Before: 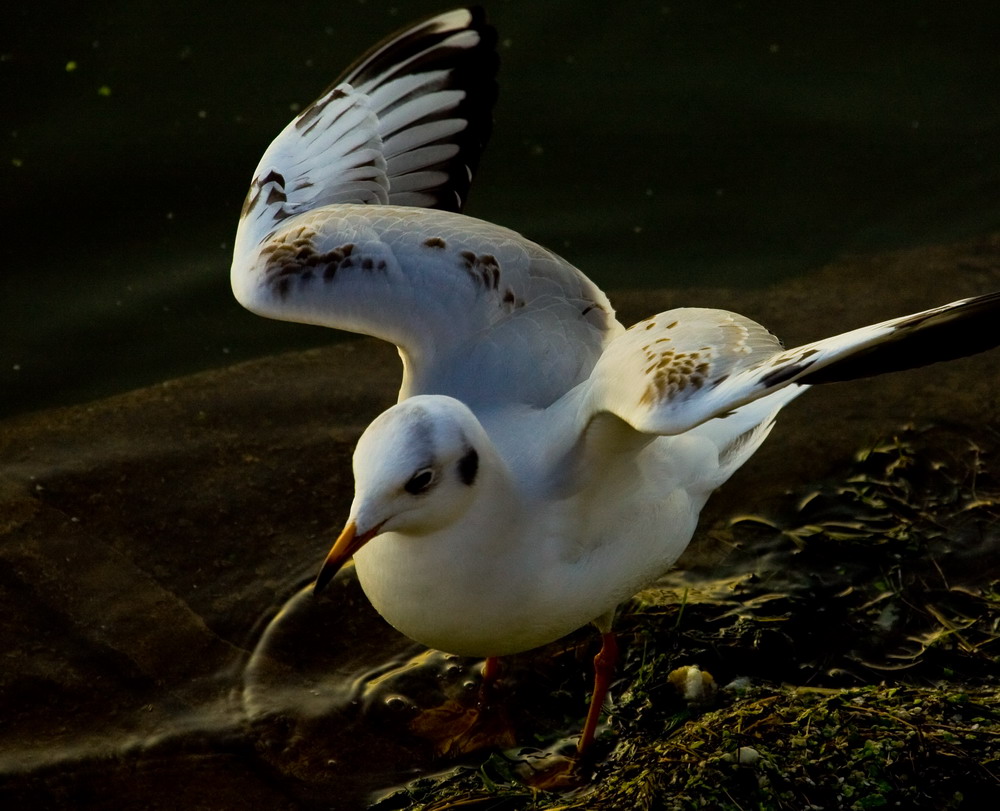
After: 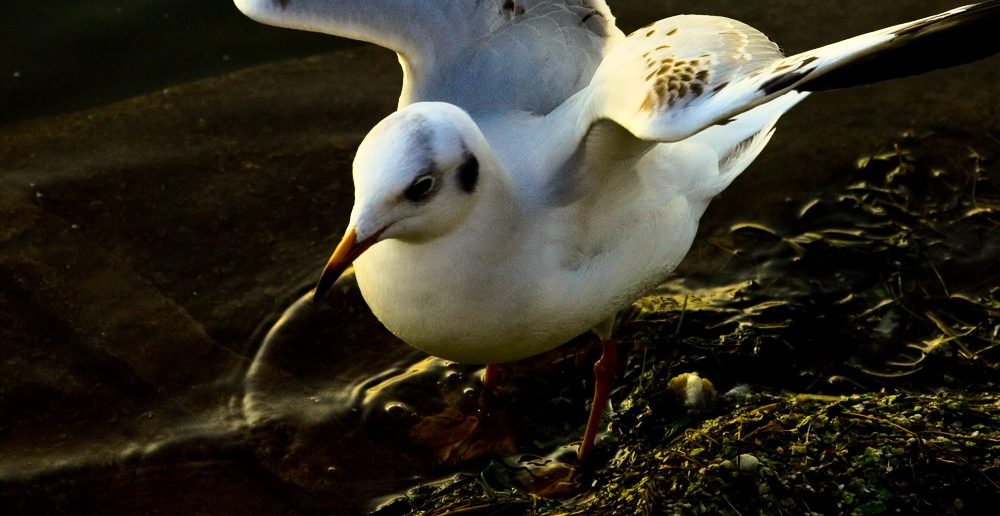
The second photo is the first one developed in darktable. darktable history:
crop and rotate: top 36.362%
base curve: curves: ch0 [(0, 0) (0.036, 0.037) (0.121, 0.228) (0.46, 0.76) (0.859, 0.983) (1, 1)], preserve colors average RGB
